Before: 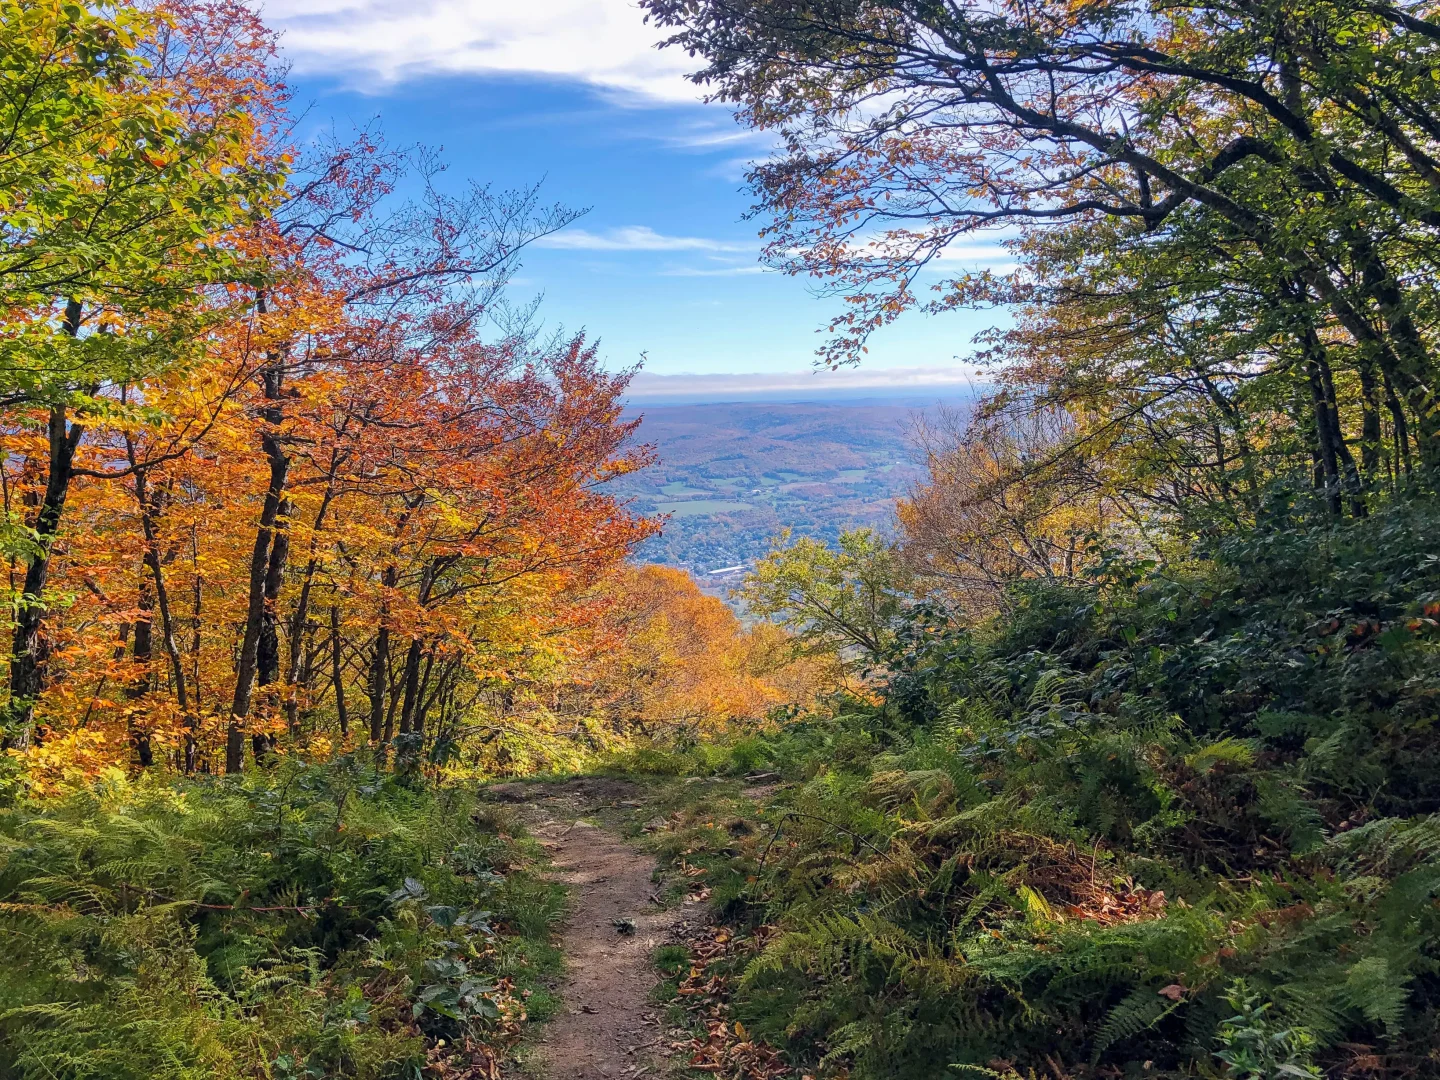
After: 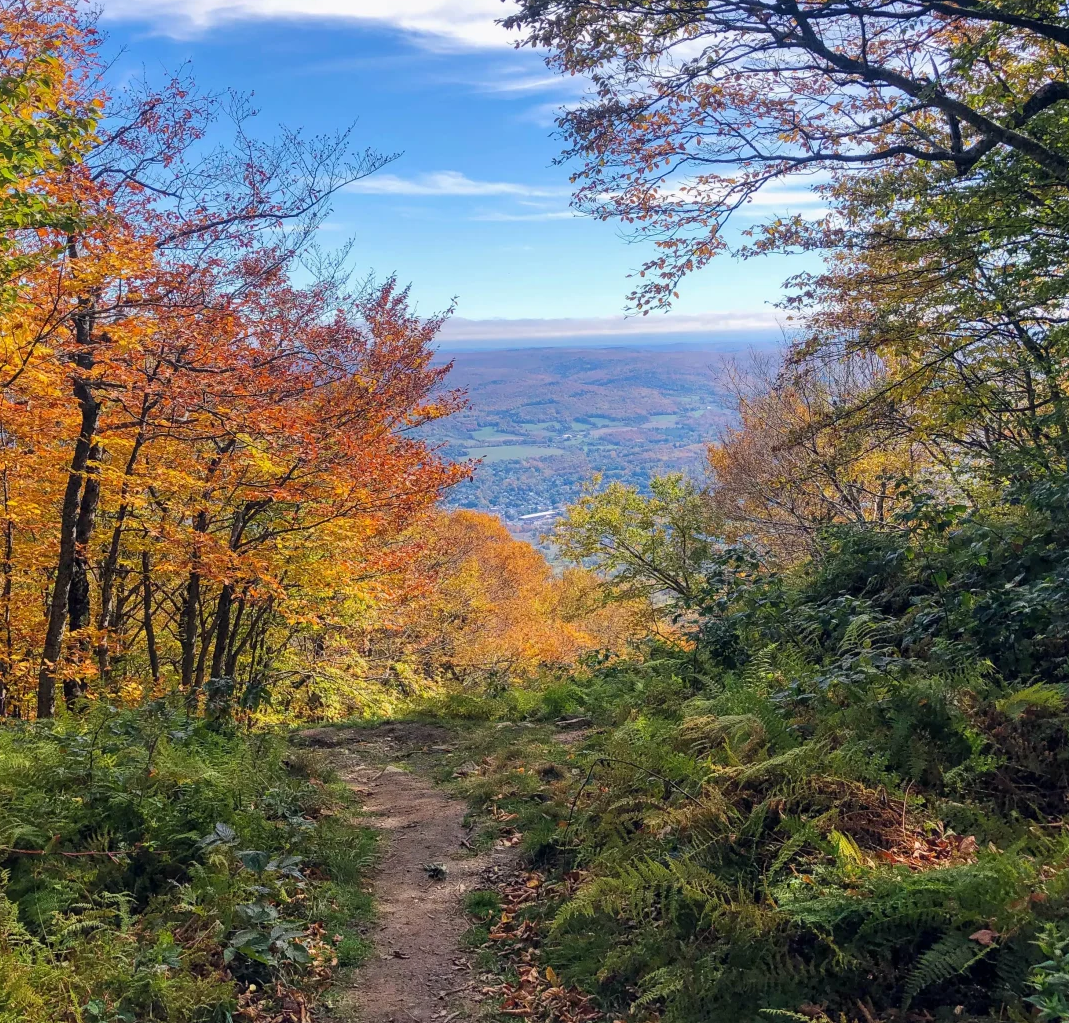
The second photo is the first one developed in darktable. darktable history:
crop and rotate: left 13.15%, top 5.251%, right 12.609%
rotate and perspective: crop left 0, crop top 0
exposure: compensate highlight preservation false
